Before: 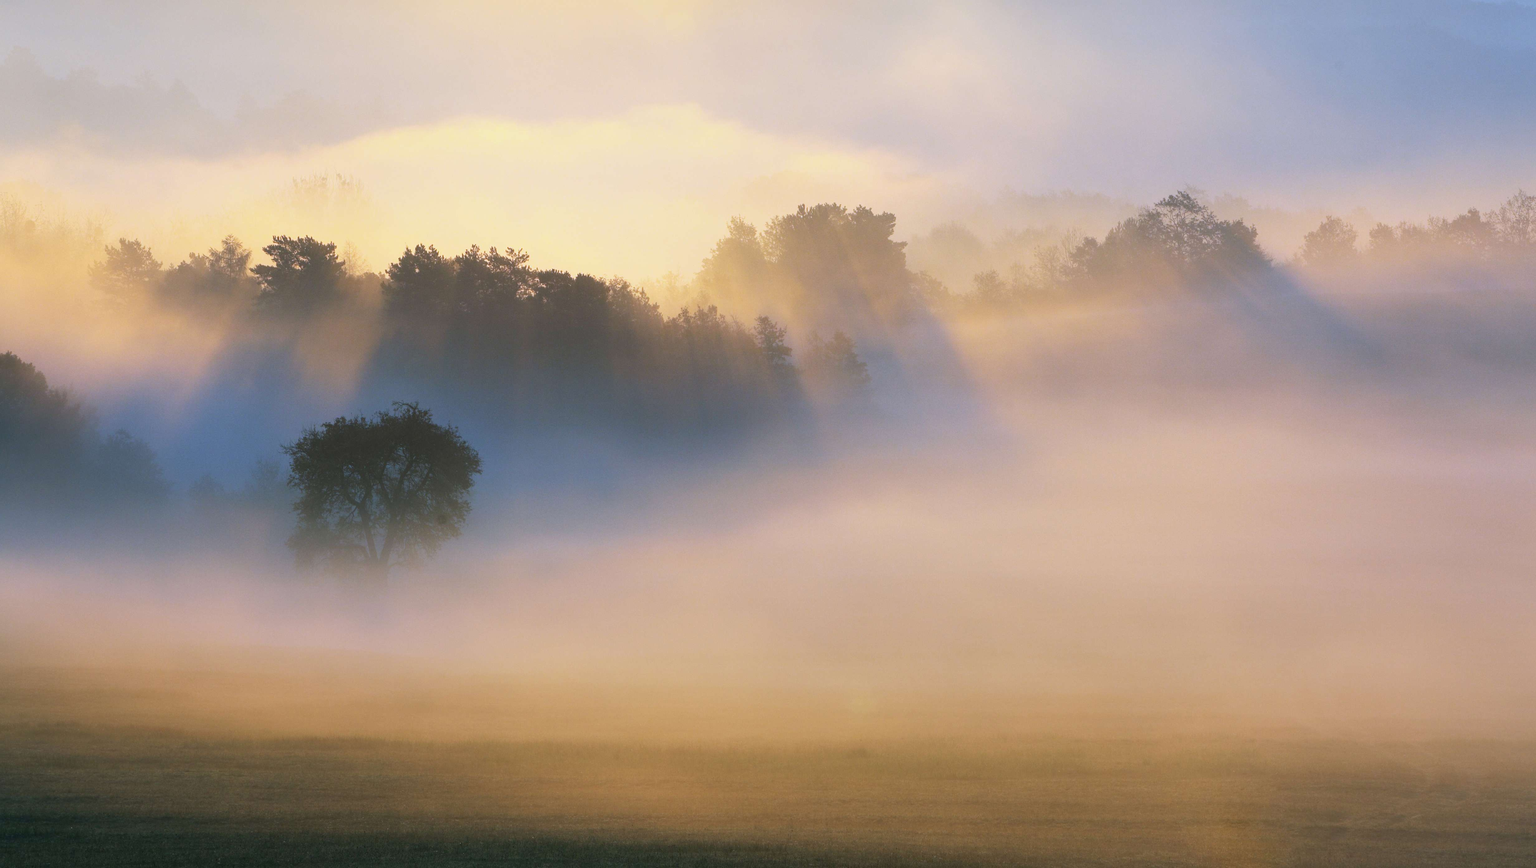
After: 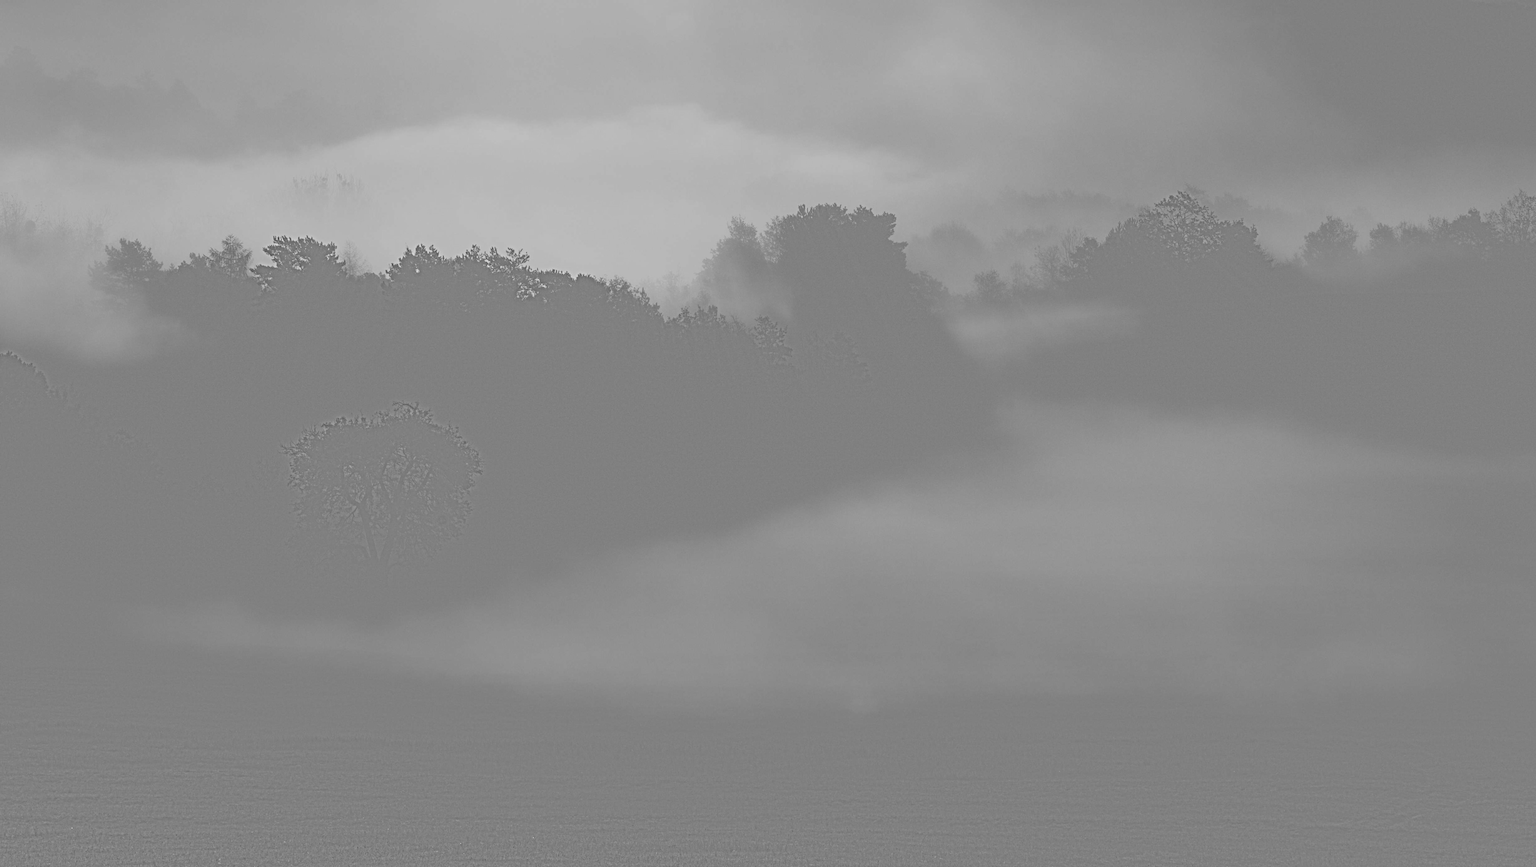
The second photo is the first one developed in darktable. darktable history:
tone curve: curves: ch0 [(0, 0) (0.003, 0.002) (0.011, 0.009) (0.025, 0.021) (0.044, 0.037) (0.069, 0.058) (0.1, 0.083) (0.136, 0.122) (0.177, 0.165) (0.224, 0.216) (0.277, 0.277) (0.335, 0.344) (0.399, 0.418) (0.468, 0.499) (0.543, 0.586) (0.623, 0.679) (0.709, 0.779) (0.801, 0.877) (0.898, 0.977) (1, 1)], preserve colors none
exposure: black level correction 0.009, exposure 1.425 EV, compensate highlight preservation false
contrast brightness saturation: saturation -0.04
highpass: sharpness 25.84%, contrast boost 14.94%
